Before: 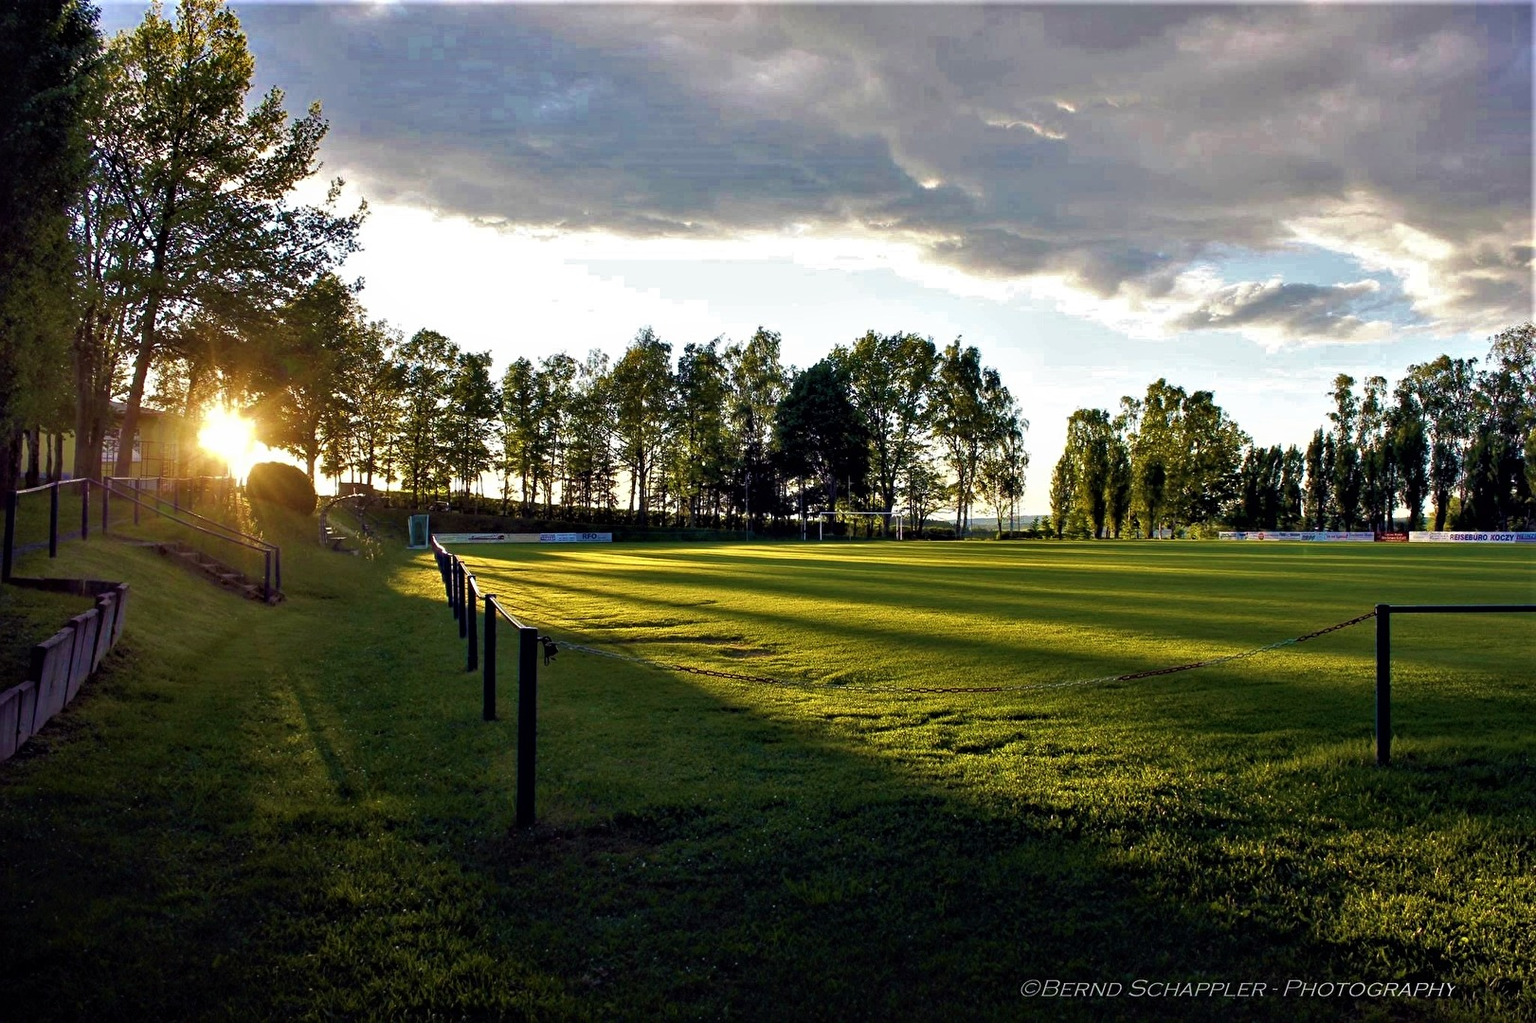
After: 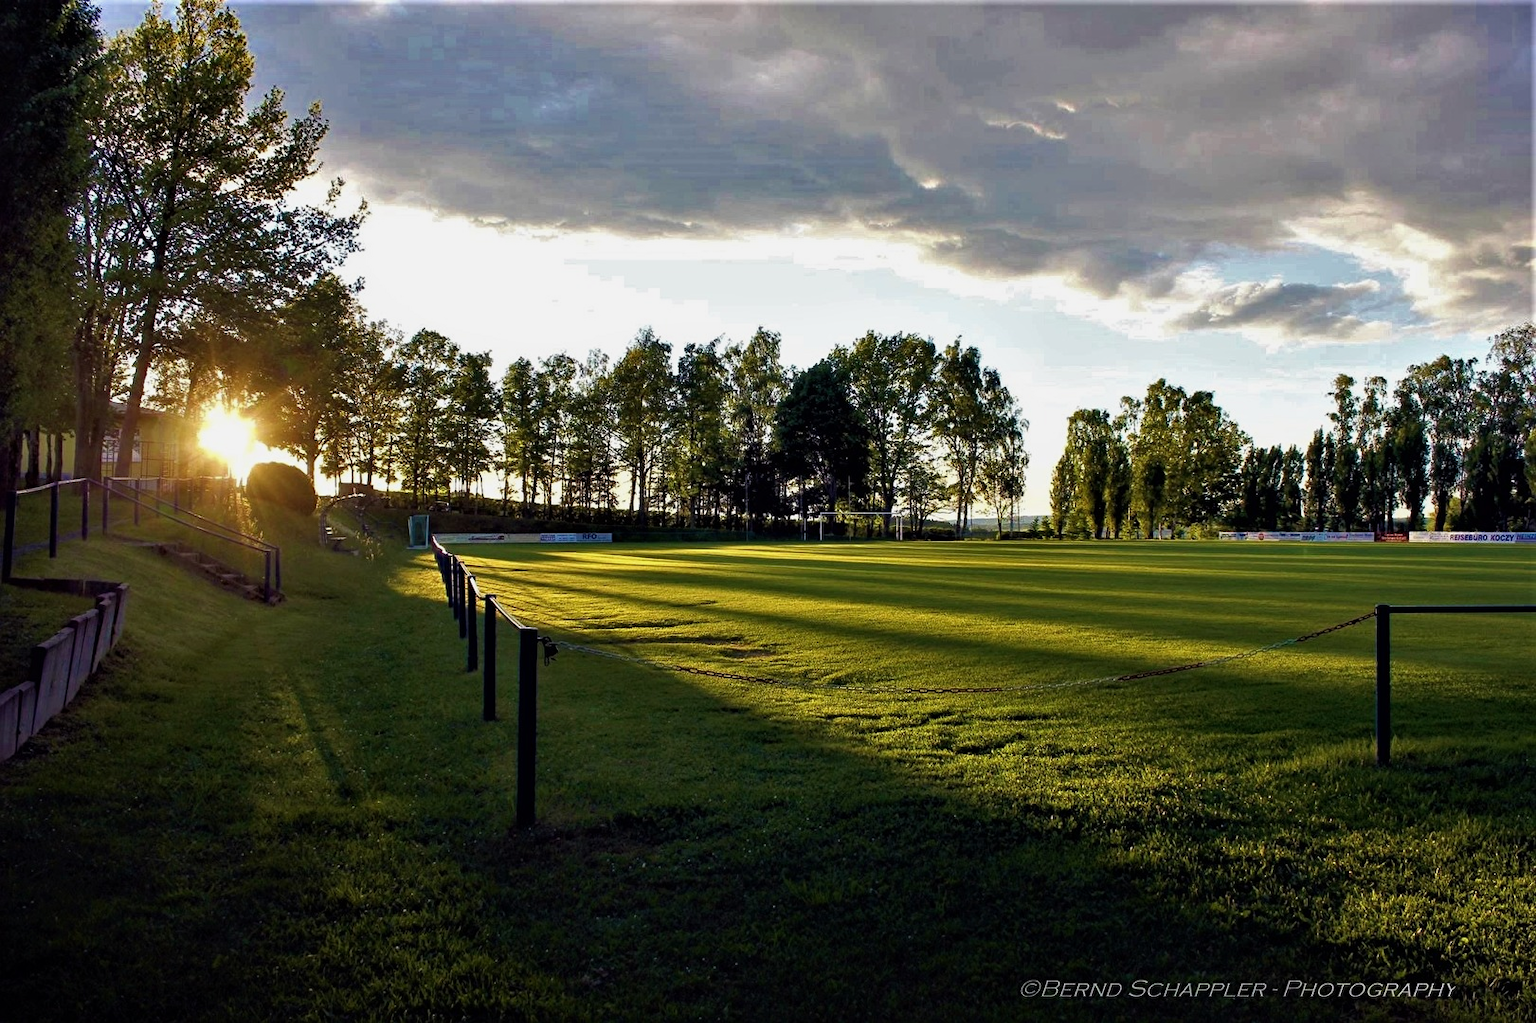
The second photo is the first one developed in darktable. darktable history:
tone equalizer: on, module defaults
exposure: exposure -0.177 EV, compensate highlight preservation false
